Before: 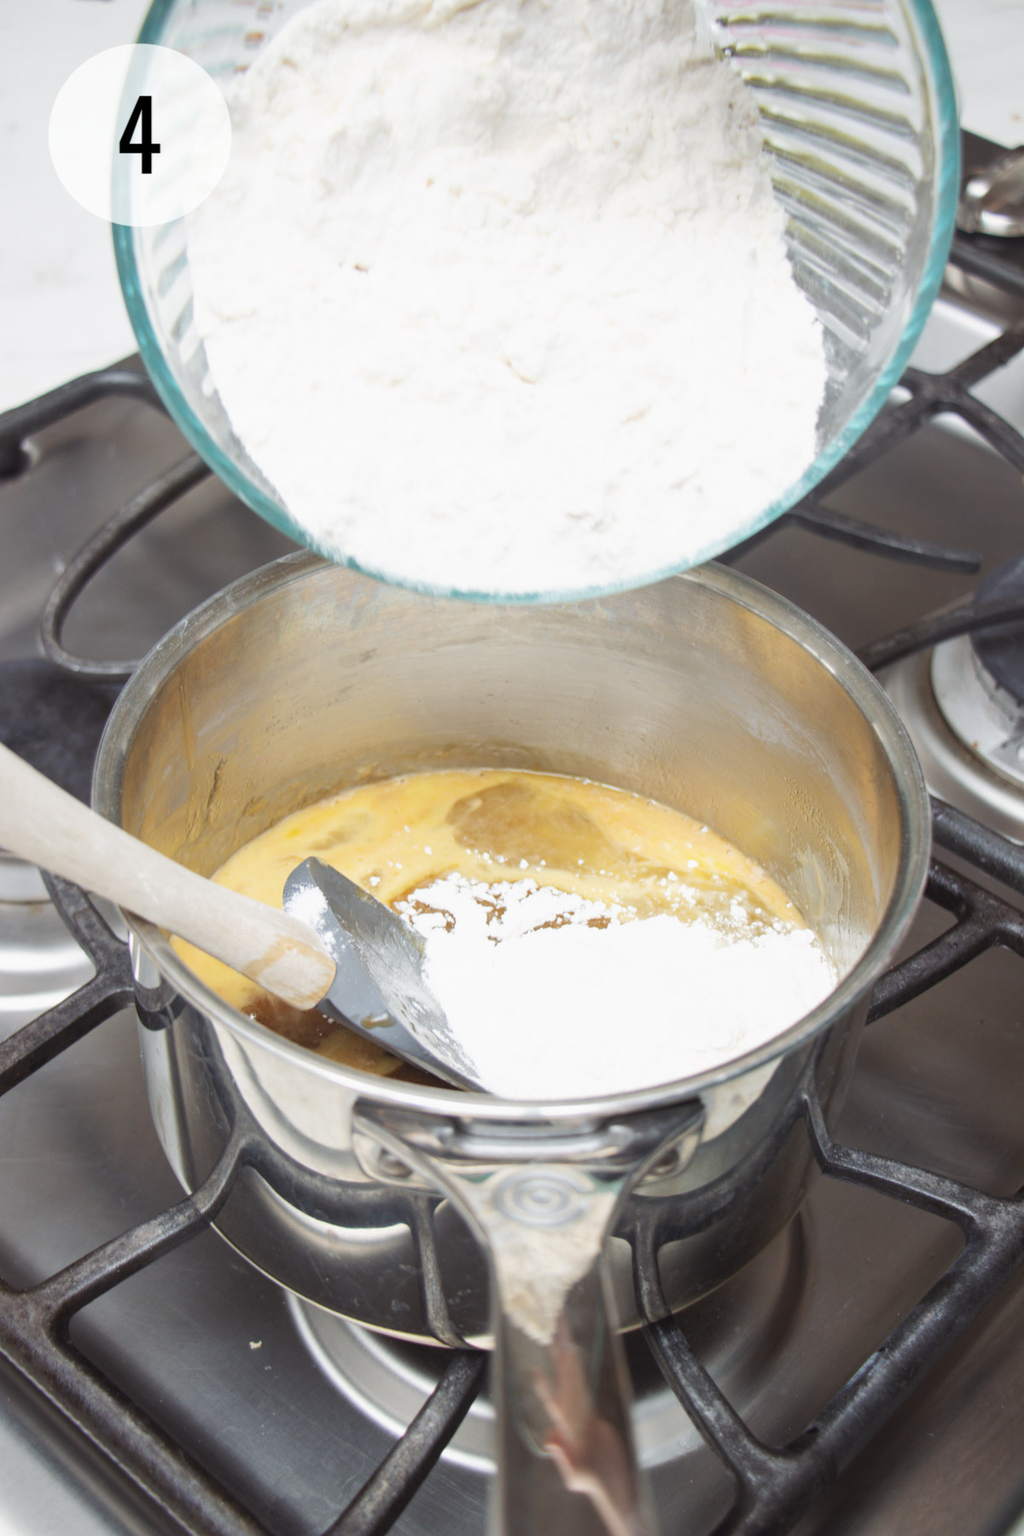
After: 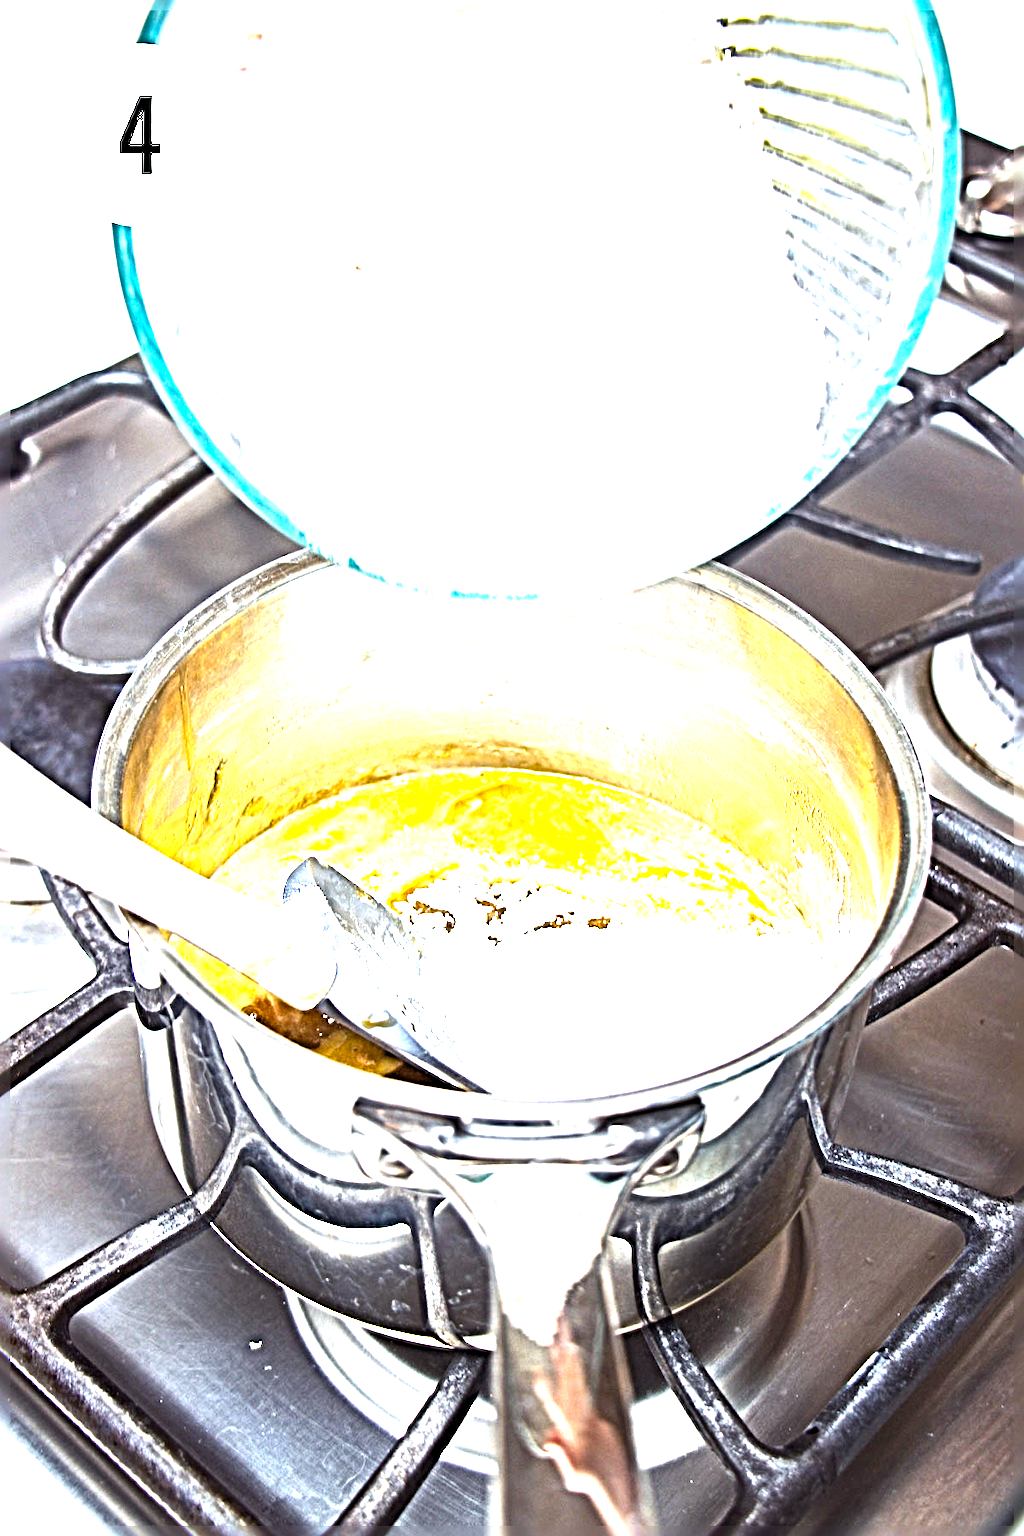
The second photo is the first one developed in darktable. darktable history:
white balance: red 0.98, blue 1.034
sharpen: radius 6.3, amount 1.8, threshold 0
color balance rgb: linear chroma grading › global chroma 9%, perceptual saturation grading › global saturation 36%, perceptual saturation grading › shadows 35%, perceptual brilliance grading › global brilliance 15%, perceptual brilliance grading › shadows -35%, global vibrance 15%
exposure: black level correction 0, exposure 1.388 EV, compensate exposure bias true, compensate highlight preservation false
